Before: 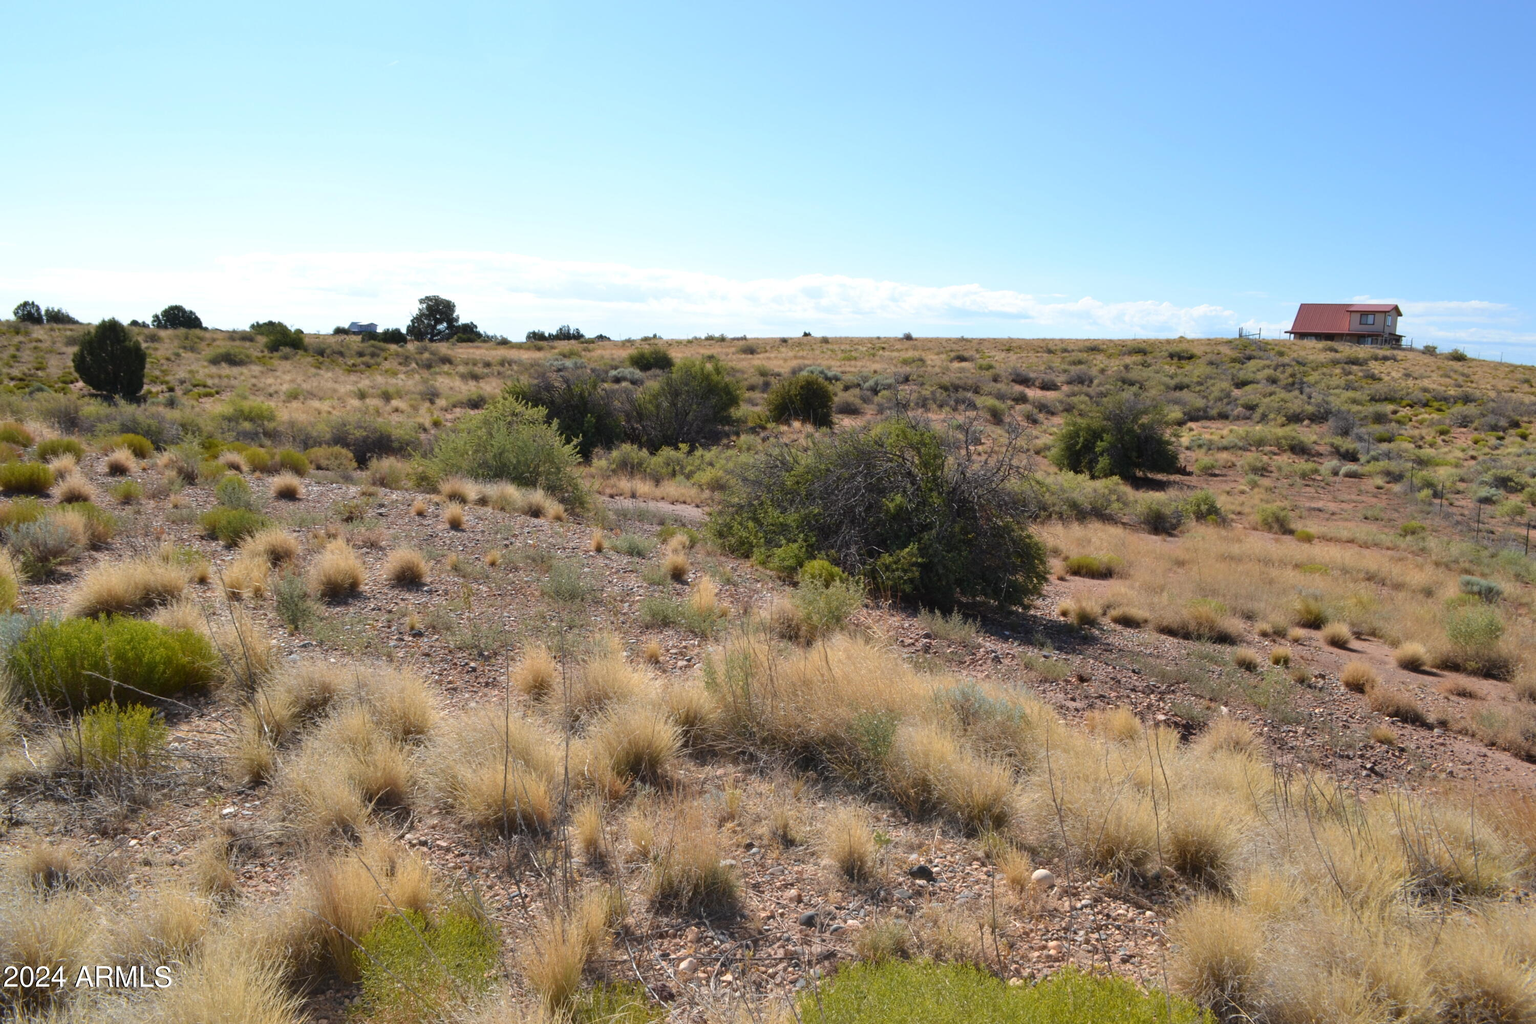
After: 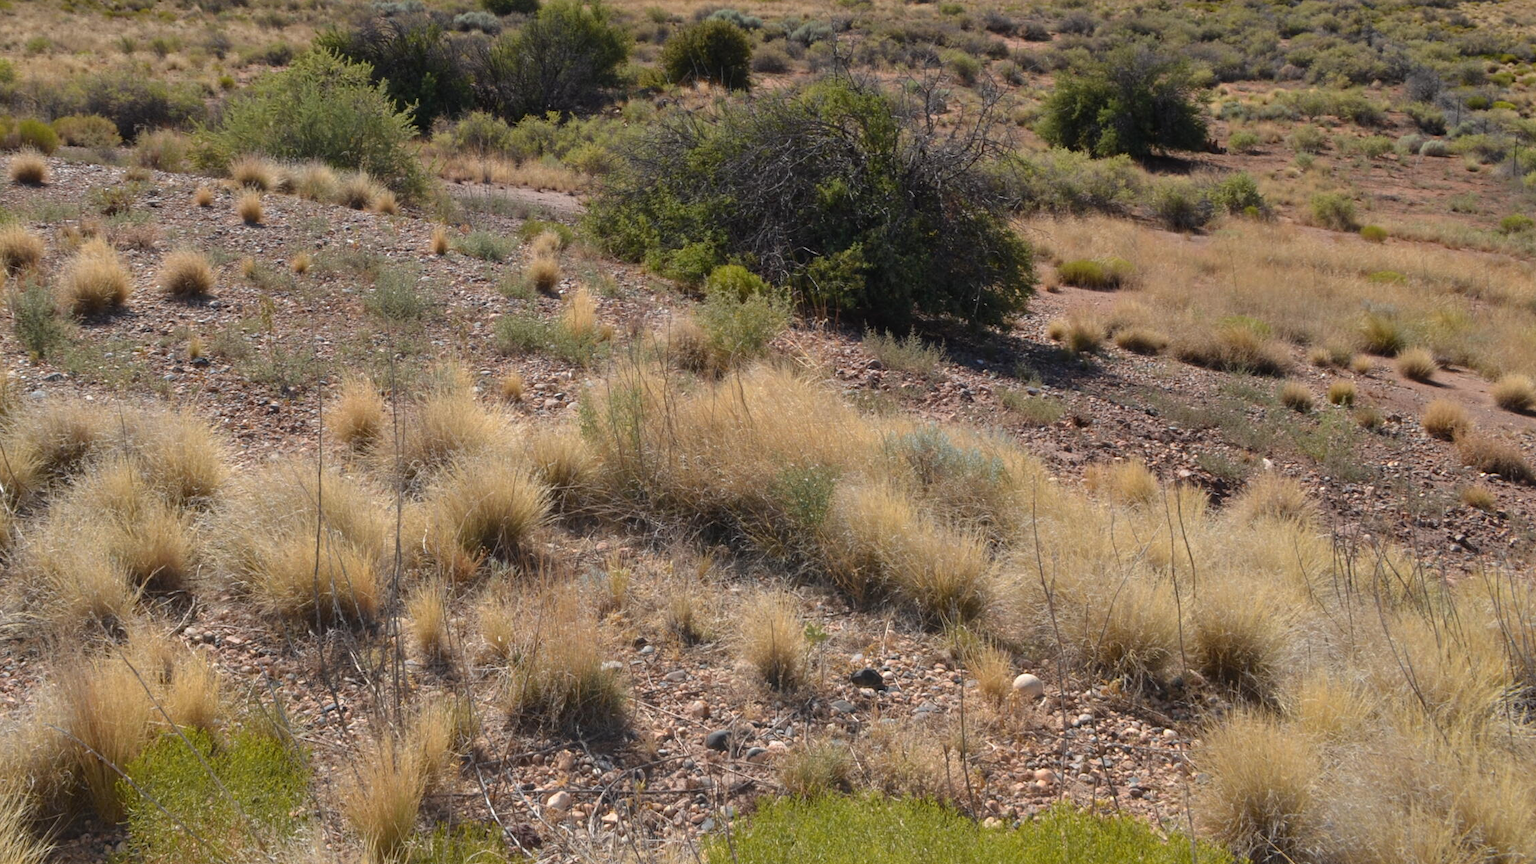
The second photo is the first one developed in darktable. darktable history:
base curve: curves: ch0 [(0, 0) (0.303, 0.277) (1, 1)]
crop and rotate: left 17.299%, top 35.115%, right 7.015%, bottom 1.024%
